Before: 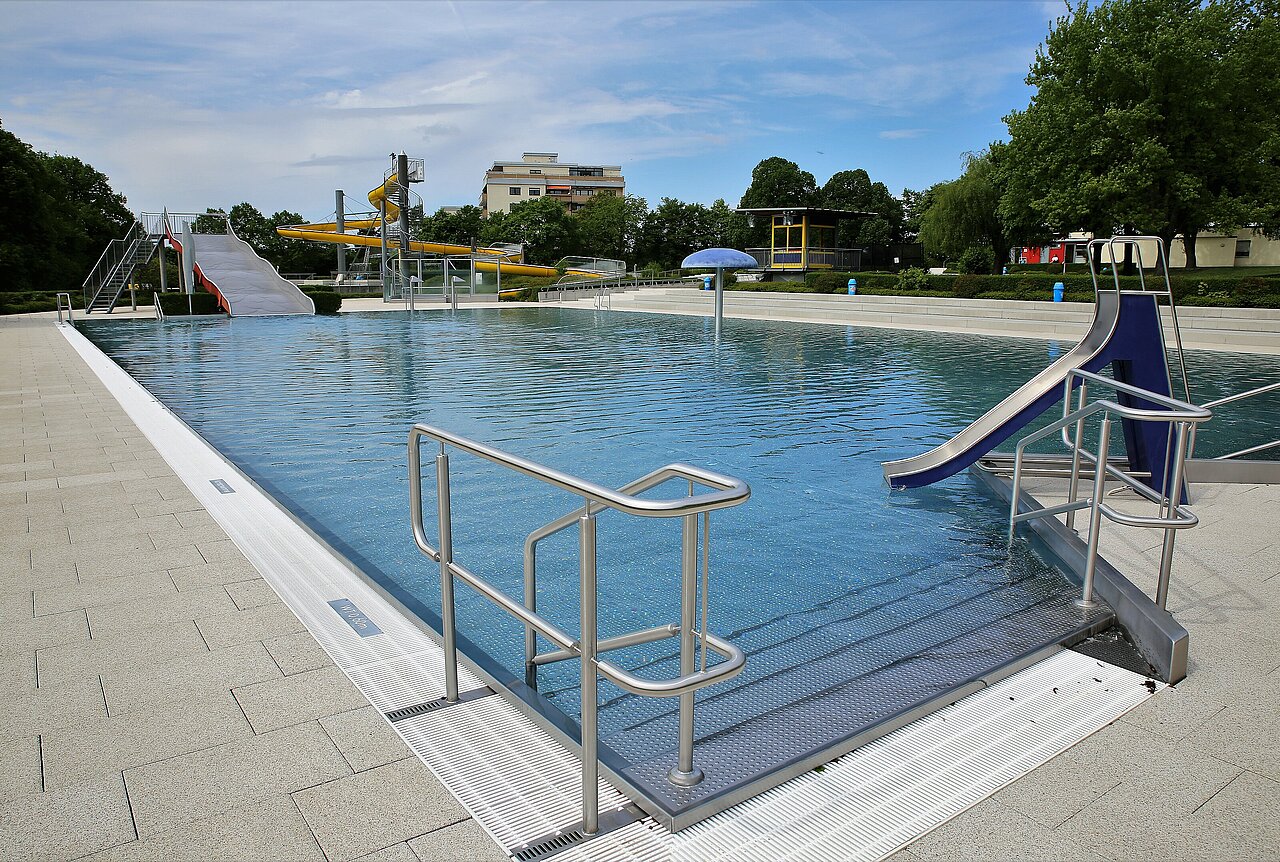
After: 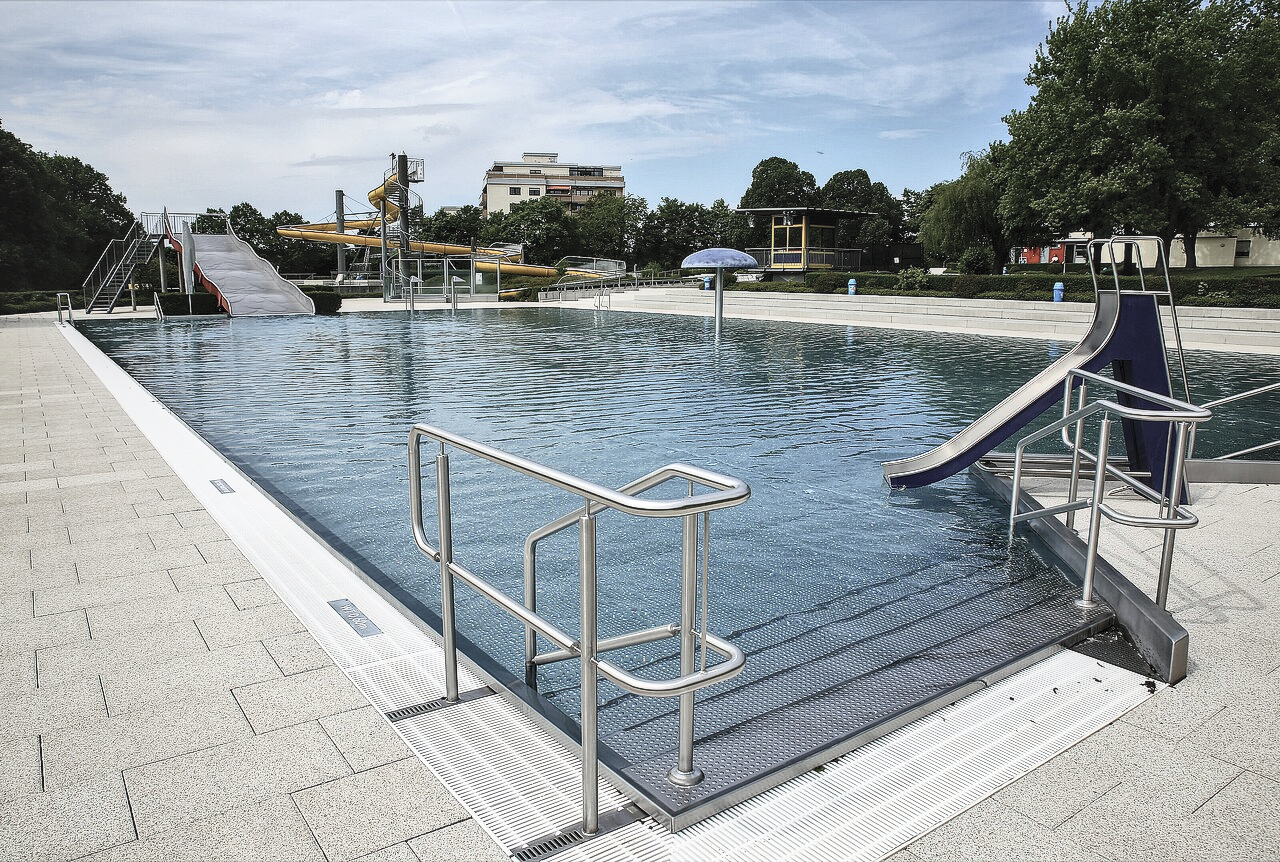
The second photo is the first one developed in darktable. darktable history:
exposure: black level correction 0, exposure -0.732 EV, compensate highlight preservation false
local contrast: on, module defaults
contrast brightness saturation: contrast 0.558, brightness 0.575, saturation -0.328
